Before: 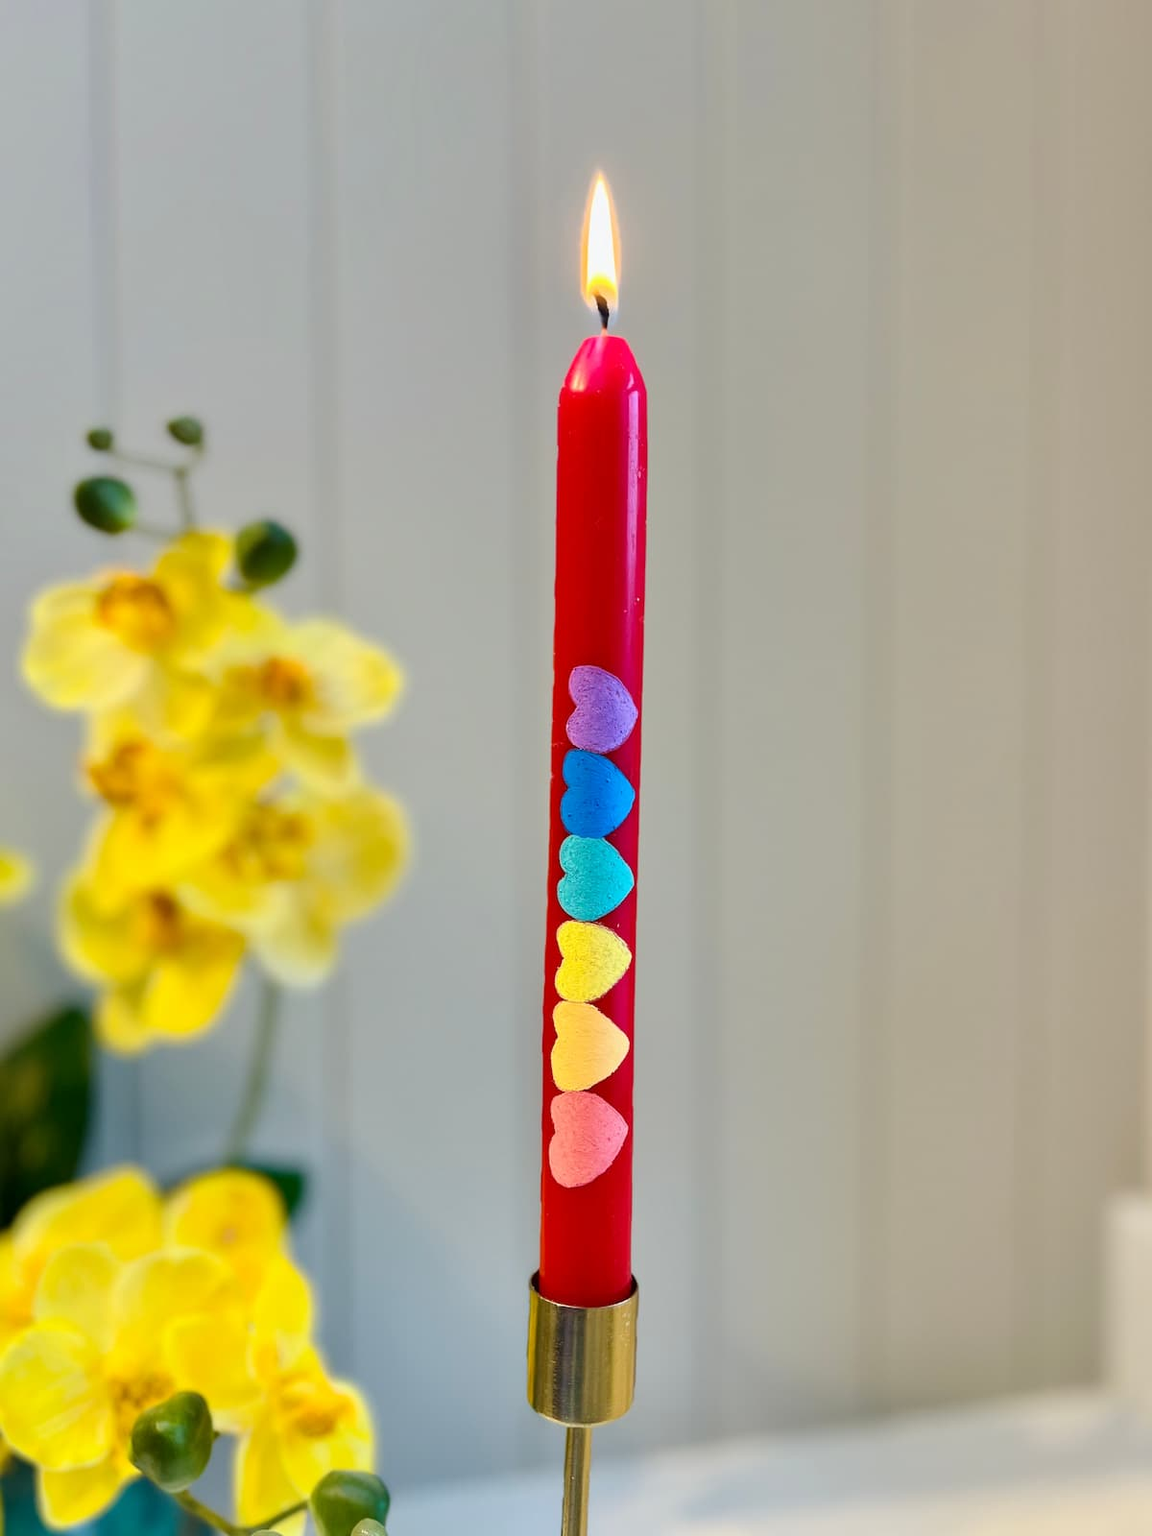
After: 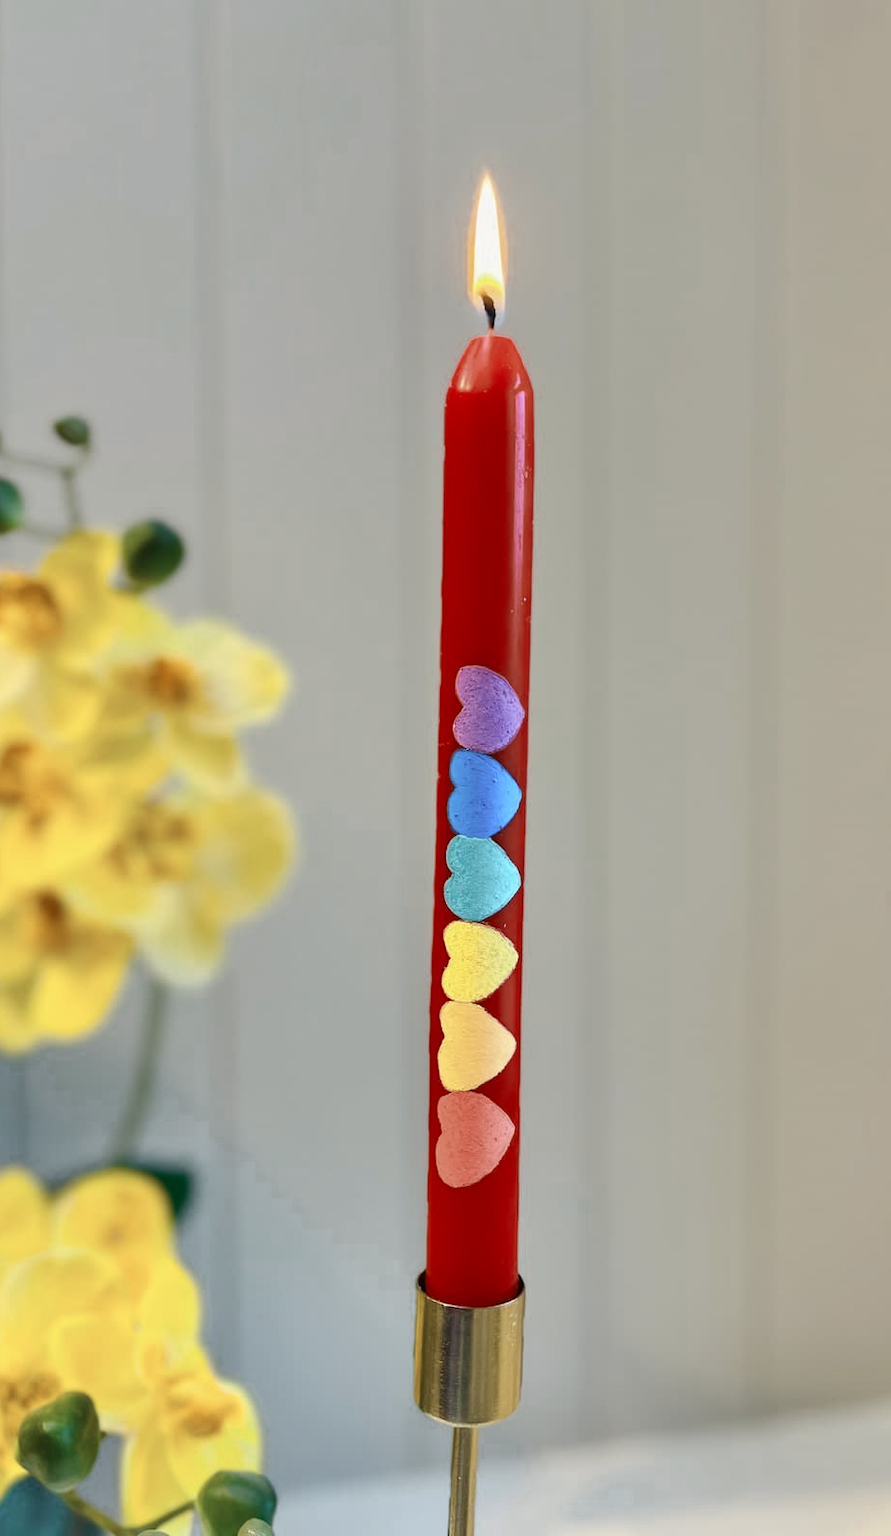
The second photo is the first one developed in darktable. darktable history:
color correction: highlights b* 2.95
color zones: curves: ch0 [(0, 0.5) (0.125, 0.4) (0.25, 0.5) (0.375, 0.4) (0.5, 0.4) (0.625, 0.6) (0.75, 0.6) (0.875, 0.5)]; ch1 [(0, 0.35) (0.125, 0.45) (0.25, 0.35) (0.375, 0.35) (0.5, 0.35) (0.625, 0.35) (0.75, 0.45) (0.875, 0.35)]; ch2 [(0, 0.6) (0.125, 0.5) (0.25, 0.5) (0.375, 0.6) (0.5, 0.6) (0.625, 0.5) (0.75, 0.5) (0.875, 0.5)]
crop: left 9.883%, right 12.694%
